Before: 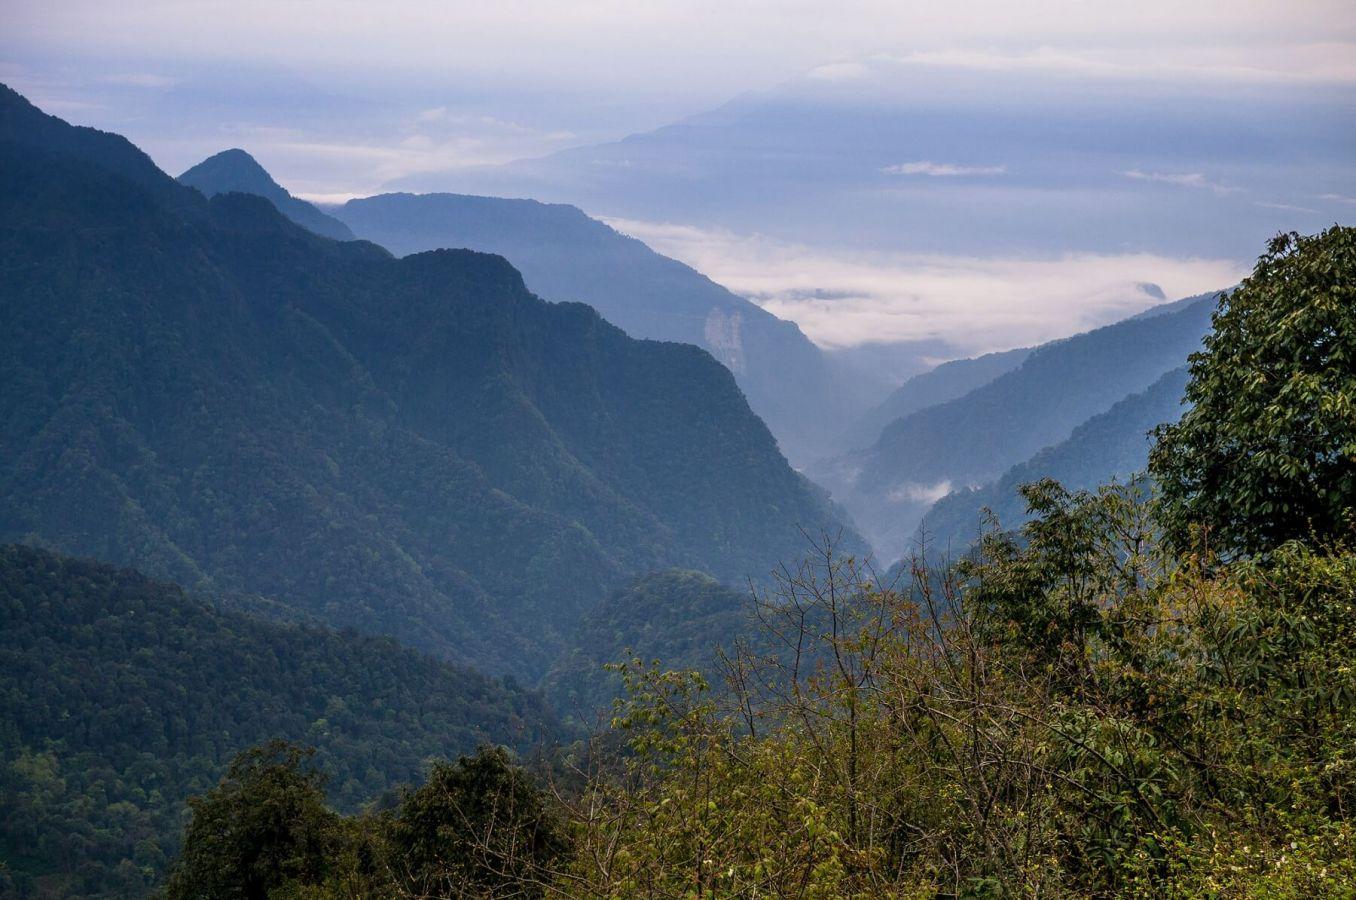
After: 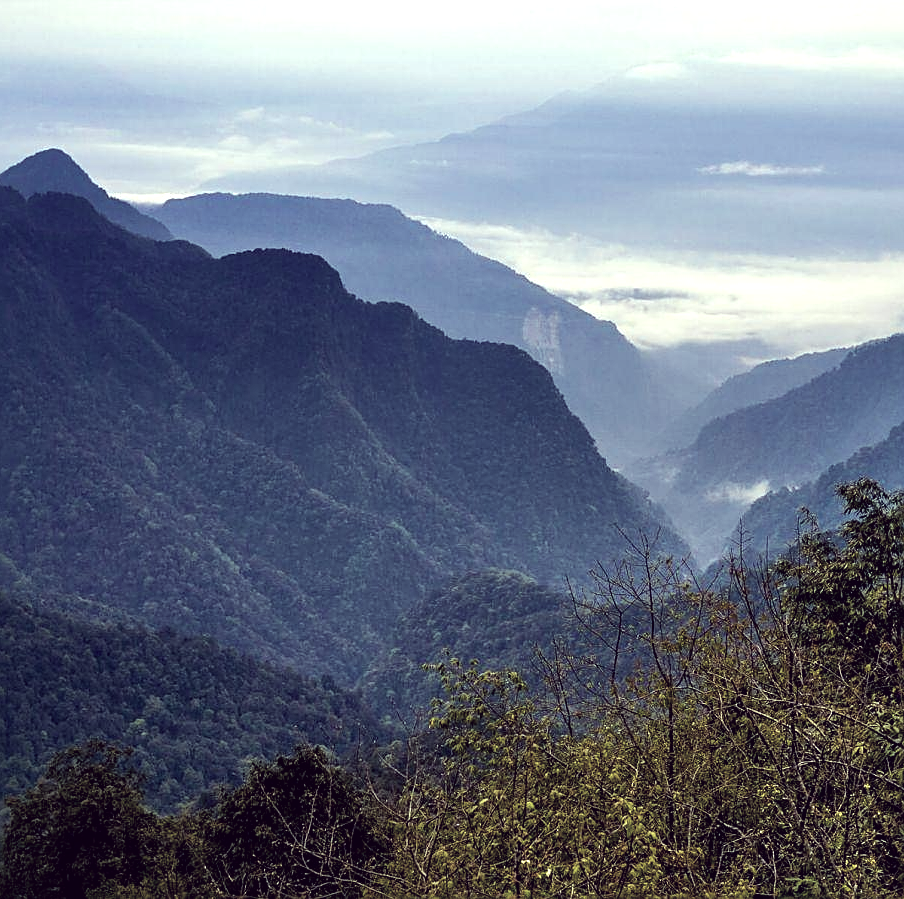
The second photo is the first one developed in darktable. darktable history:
local contrast: mode bilateral grid, contrast 25, coarseness 50, detail 123%, midtone range 0.2
crop and rotate: left 13.44%, right 19.886%
sharpen: on, module defaults
shadows and highlights: shadows 43.31, highlights 8.03
color correction: highlights a* -20.28, highlights b* 20.12, shadows a* 19.41, shadows b* -20.93, saturation 0.428
color balance rgb: shadows lift › luminance -21.83%, shadows lift › chroma 6.535%, shadows lift › hue 268.26°, linear chroma grading › global chroma 49.712%, perceptual saturation grading › global saturation 25.482%, perceptual brilliance grading › highlights 17.322%, perceptual brilliance grading › mid-tones 32.099%, perceptual brilliance grading › shadows -31.481%, global vibrance 20%
